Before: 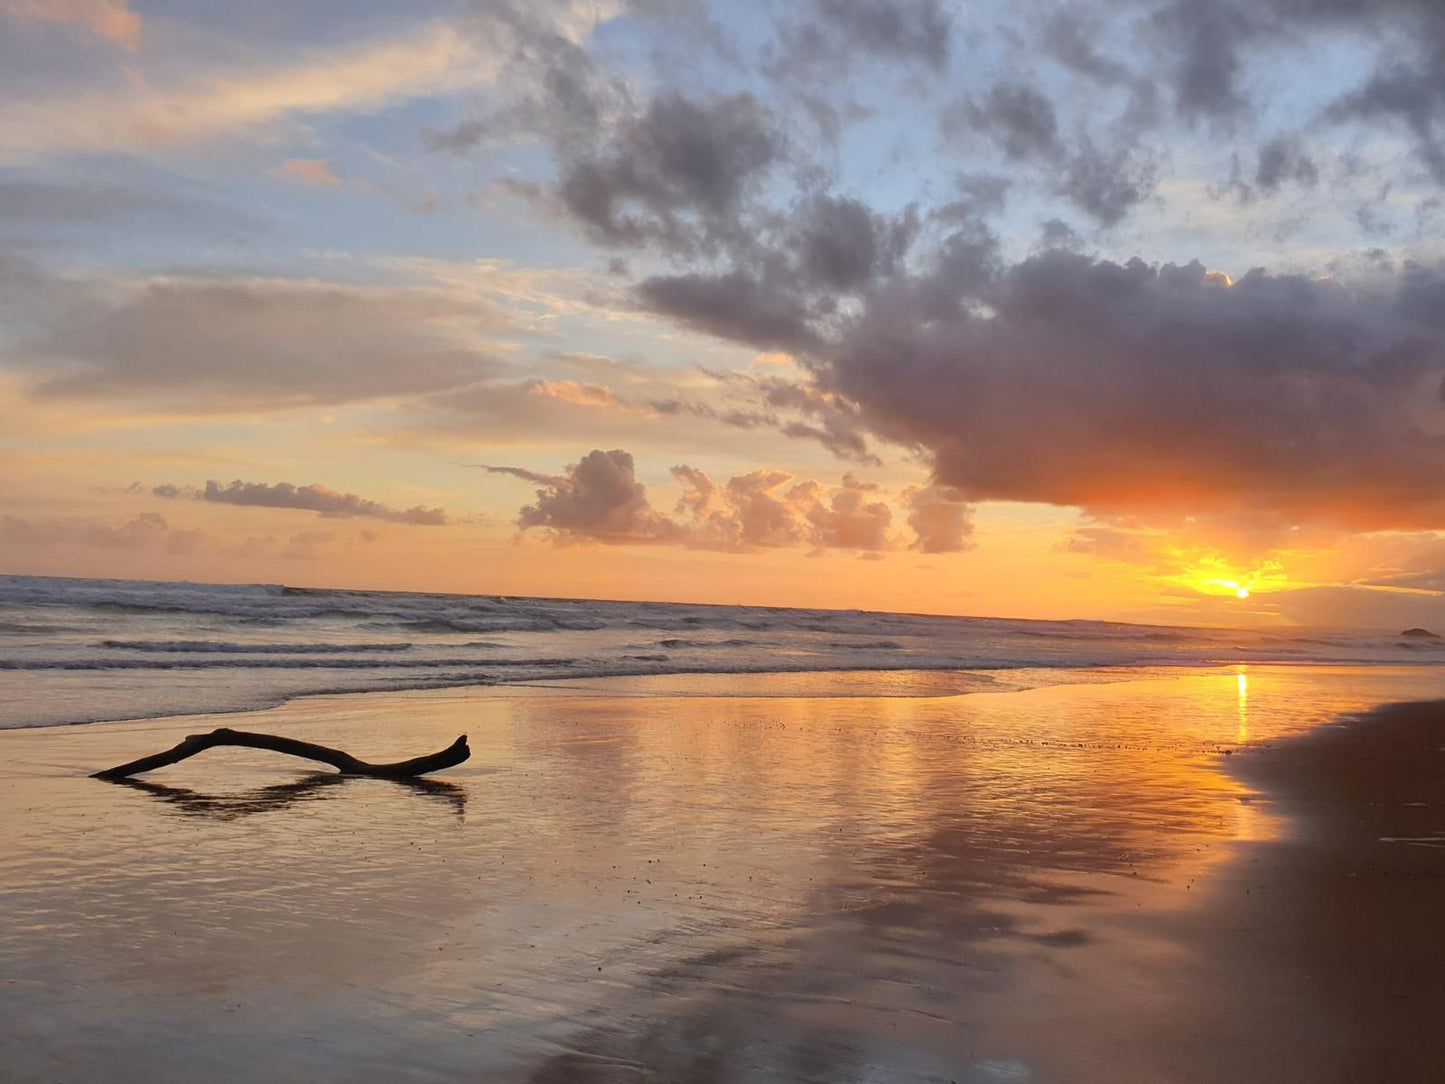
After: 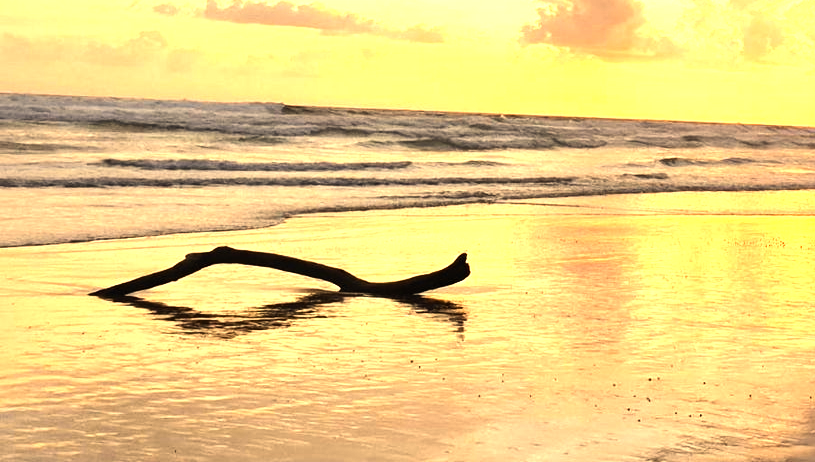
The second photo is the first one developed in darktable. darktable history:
exposure: black level correction 0, exposure 0.7 EV, compensate exposure bias true, compensate highlight preservation false
color contrast: green-magenta contrast 0.8, blue-yellow contrast 1.1, unbound 0
crop: top 44.483%, right 43.593%, bottom 12.892%
tone equalizer: -8 EV -1.08 EV, -7 EV -1.01 EV, -6 EV -0.867 EV, -5 EV -0.578 EV, -3 EV 0.578 EV, -2 EV 0.867 EV, -1 EV 1.01 EV, +0 EV 1.08 EV, edges refinement/feathering 500, mask exposure compensation -1.57 EV, preserve details no
white balance: red 1.138, green 0.996, blue 0.812
